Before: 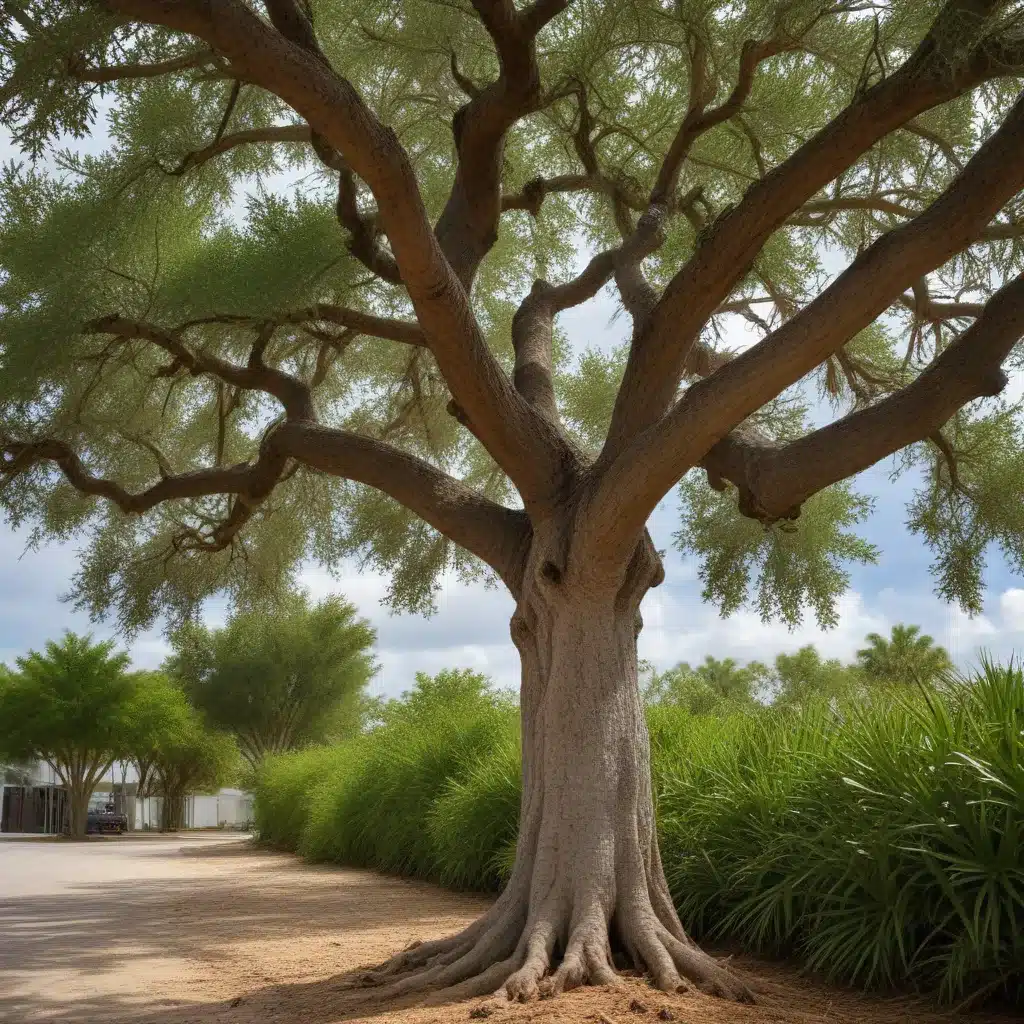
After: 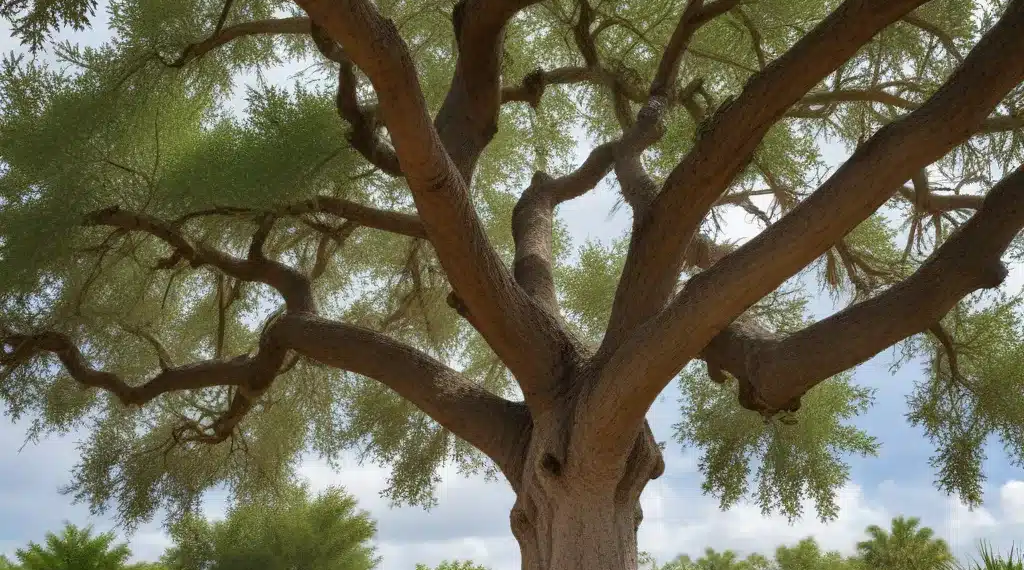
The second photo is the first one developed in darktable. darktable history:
crop and rotate: top 10.58%, bottom 33.716%
